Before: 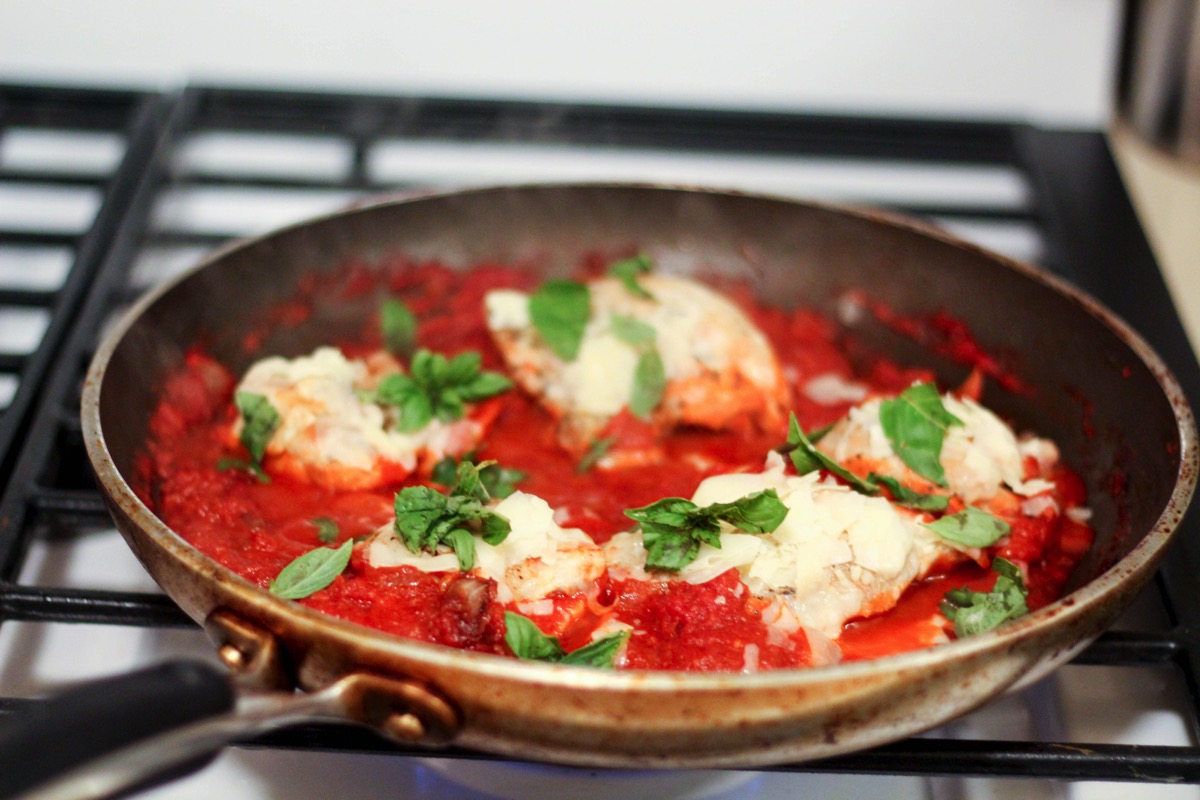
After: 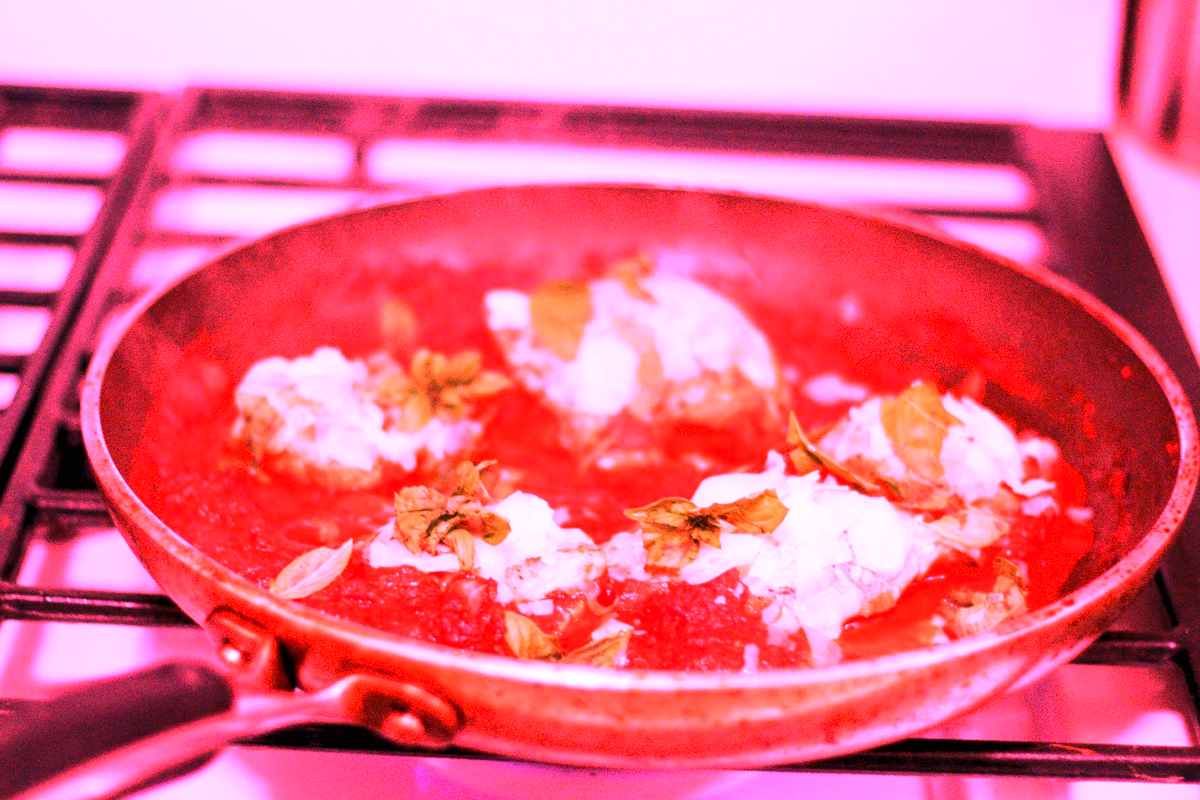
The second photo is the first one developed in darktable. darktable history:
white balance: red 4.26, blue 1.802
grain: coarseness 3.21 ISO
